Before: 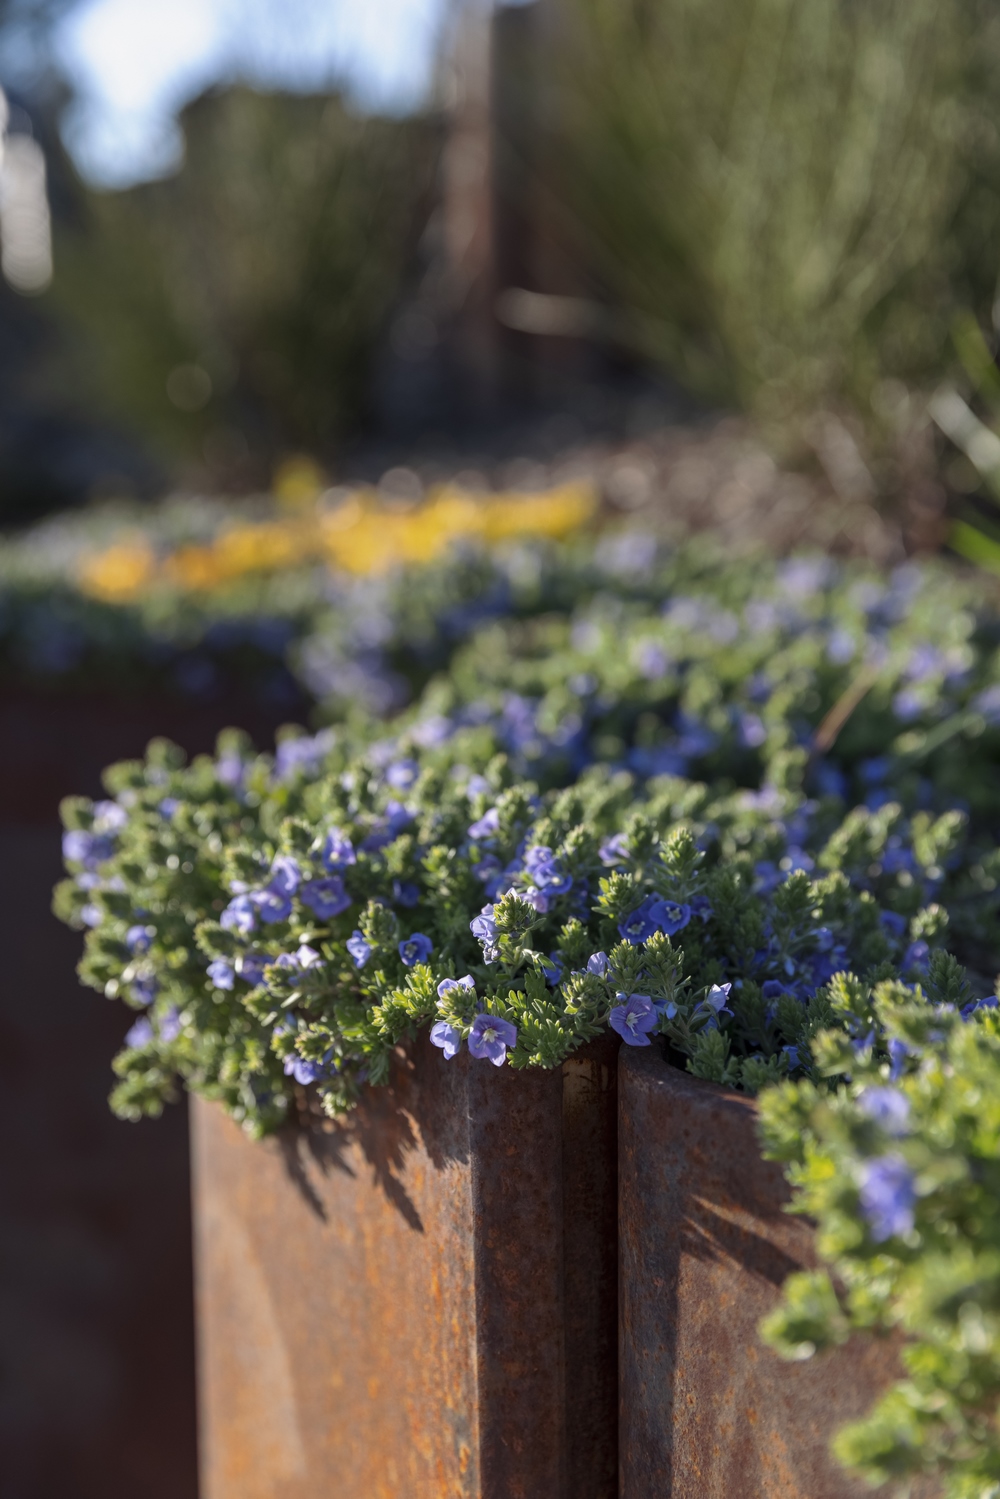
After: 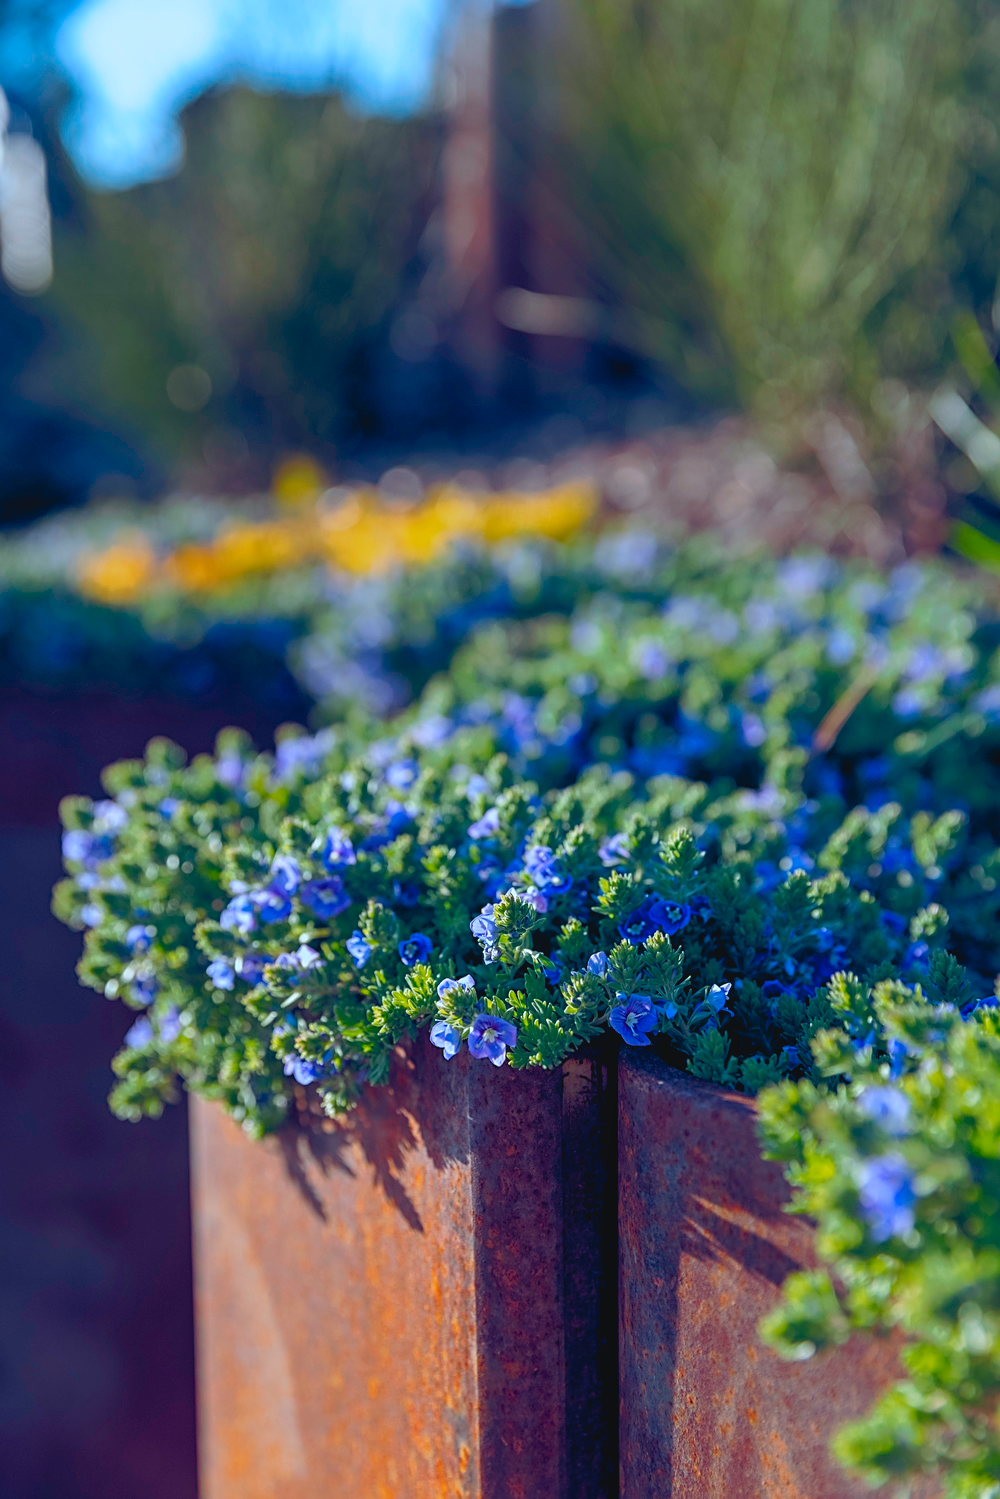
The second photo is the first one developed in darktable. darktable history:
contrast brightness saturation: contrast -0.092, brightness 0.04, saturation 0.084
local contrast: highlights 62%, shadows 105%, detail 106%, midtone range 0.534
color balance rgb: highlights gain › luminance 0.505%, highlights gain › chroma 0.307%, highlights gain › hue 42.75°, global offset › chroma 0.247%, global offset › hue 257.27°, perceptual saturation grading › global saturation 34.804%, perceptual saturation grading › highlights -25.725%, perceptual saturation grading › shadows 49.985%, global vibrance 20%
sharpen: on, module defaults
color correction: highlights a* -10.44, highlights b* -19.61
